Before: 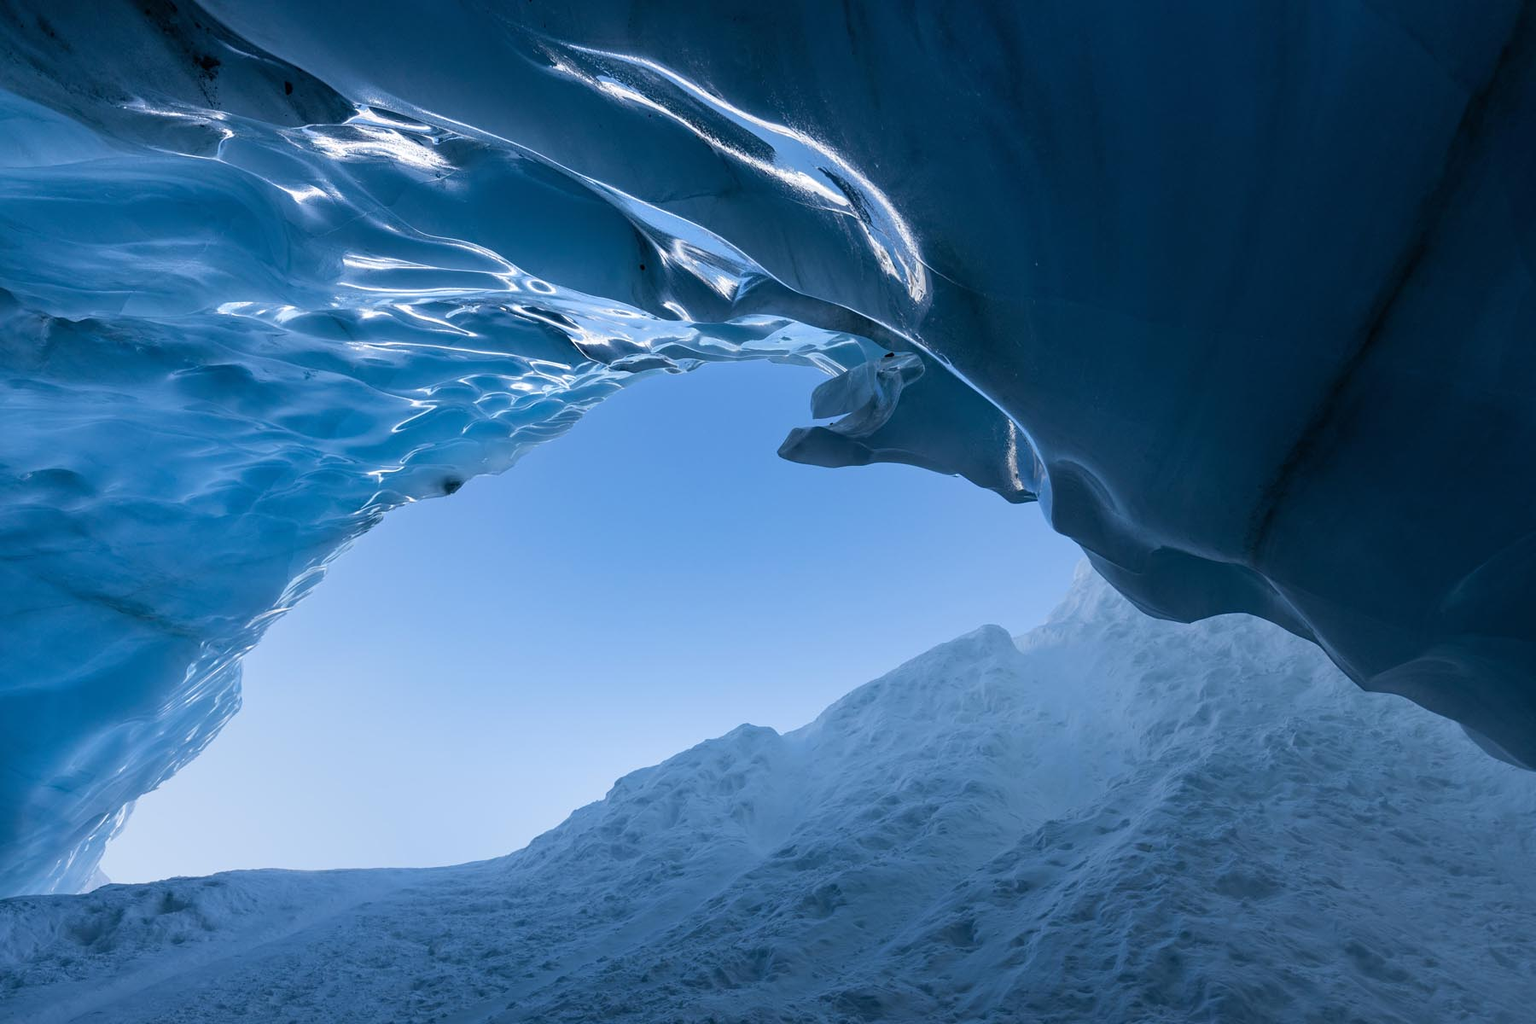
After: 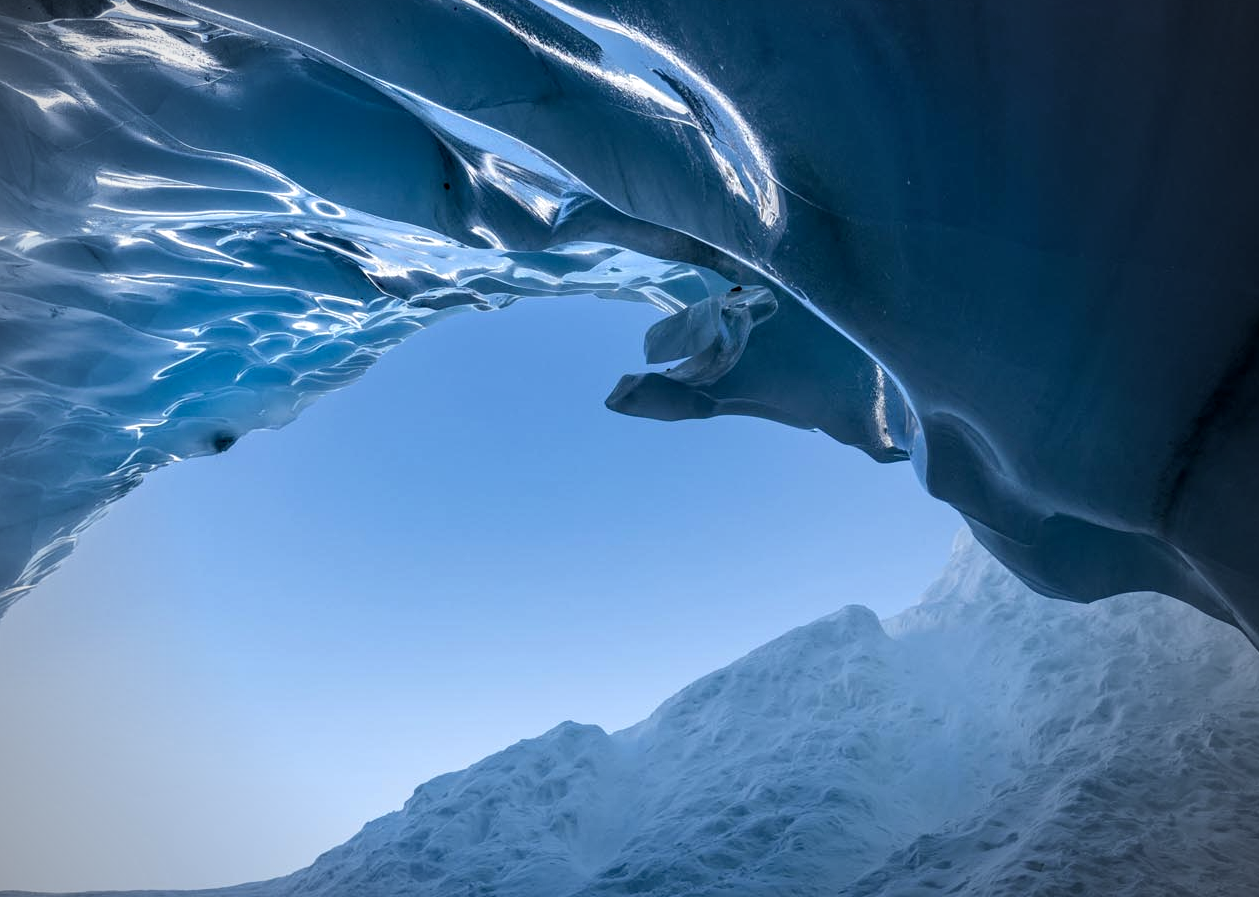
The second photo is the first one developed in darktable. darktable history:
vignetting: fall-off start 71.74%
local contrast: detail 130%
crop and rotate: left 17.046%, top 10.659%, right 12.989%, bottom 14.553%
